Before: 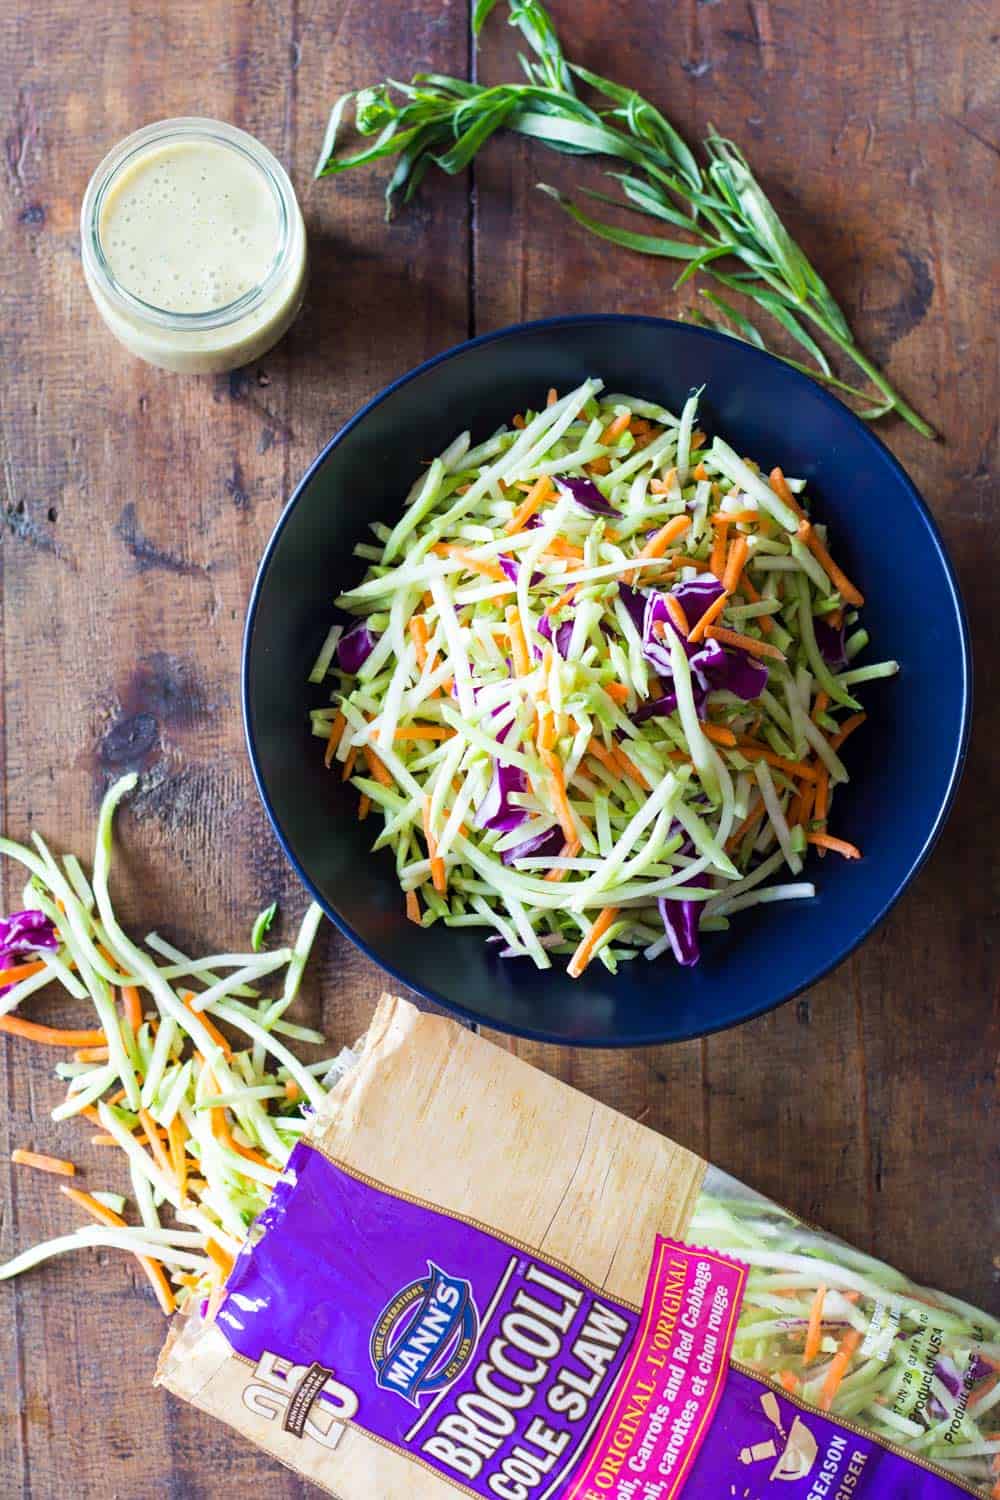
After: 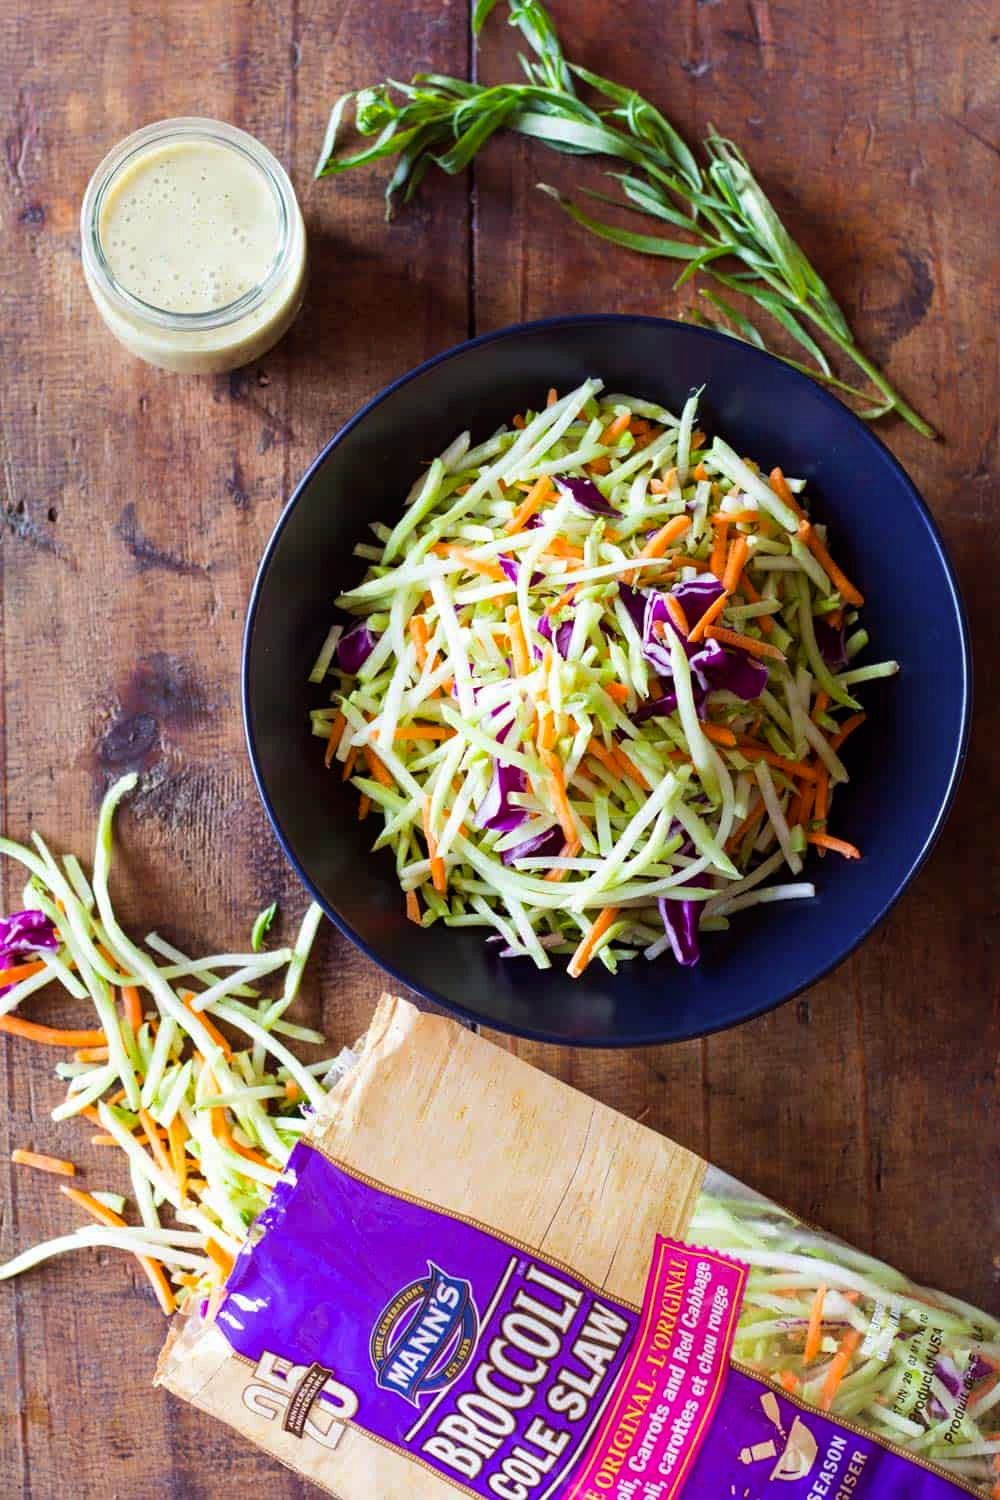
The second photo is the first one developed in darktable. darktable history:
base curve: curves: ch0 [(0, 0) (0.472, 0.455) (1, 1)], preserve colors none
rgb levels: mode RGB, independent channels, levels [[0, 0.5, 1], [0, 0.521, 1], [0, 0.536, 1]]
